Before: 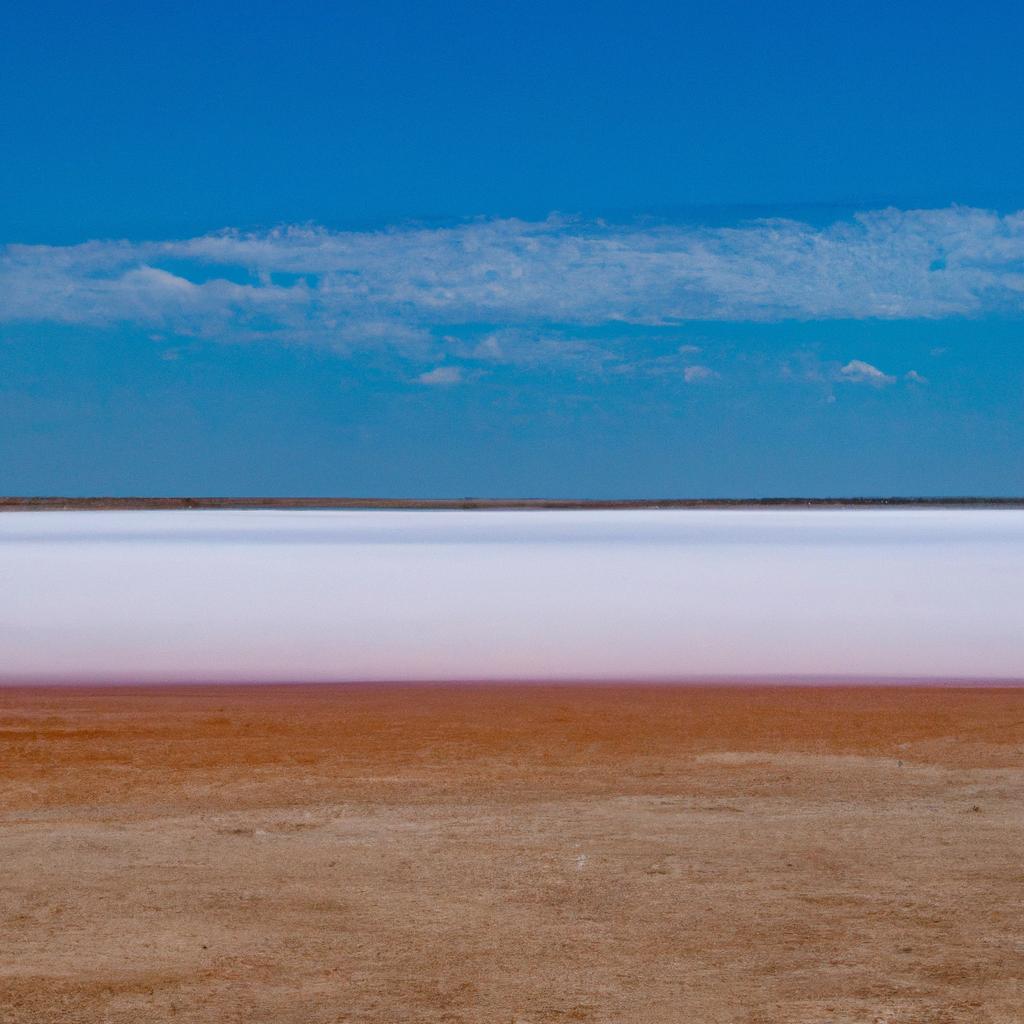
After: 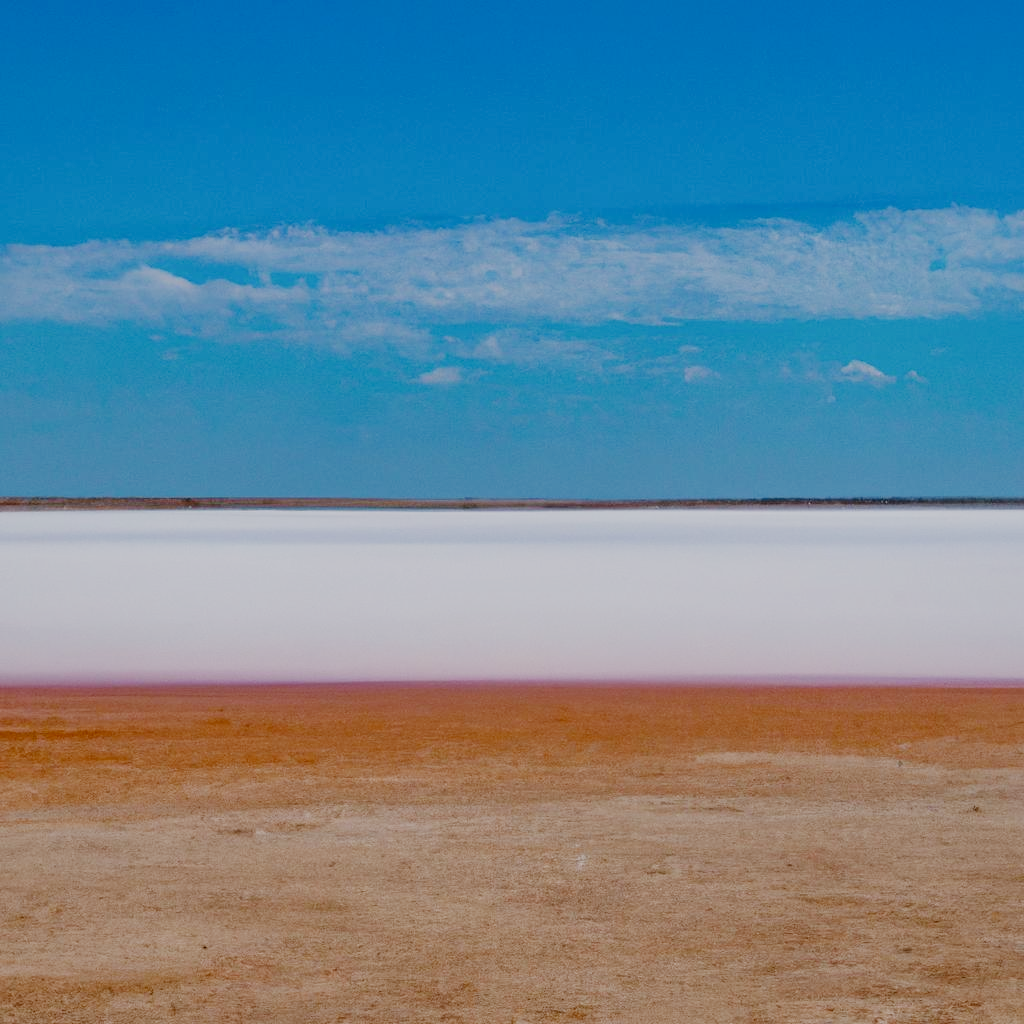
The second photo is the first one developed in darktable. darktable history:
shadows and highlights: shadows 25.29, white point adjustment -3.13, highlights -29.84
exposure: black level correction 0.001, exposure 0.499 EV, compensate highlight preservation false
filmic rgb: black relative exposure -7.65 EV, white relative exposure 4.56 EV, threshold 5.95 EV, hardness 3.61, add noise in highlights 0.001, preserve chrominance no, color science v4 (2020), enable highlight reconstruction true
